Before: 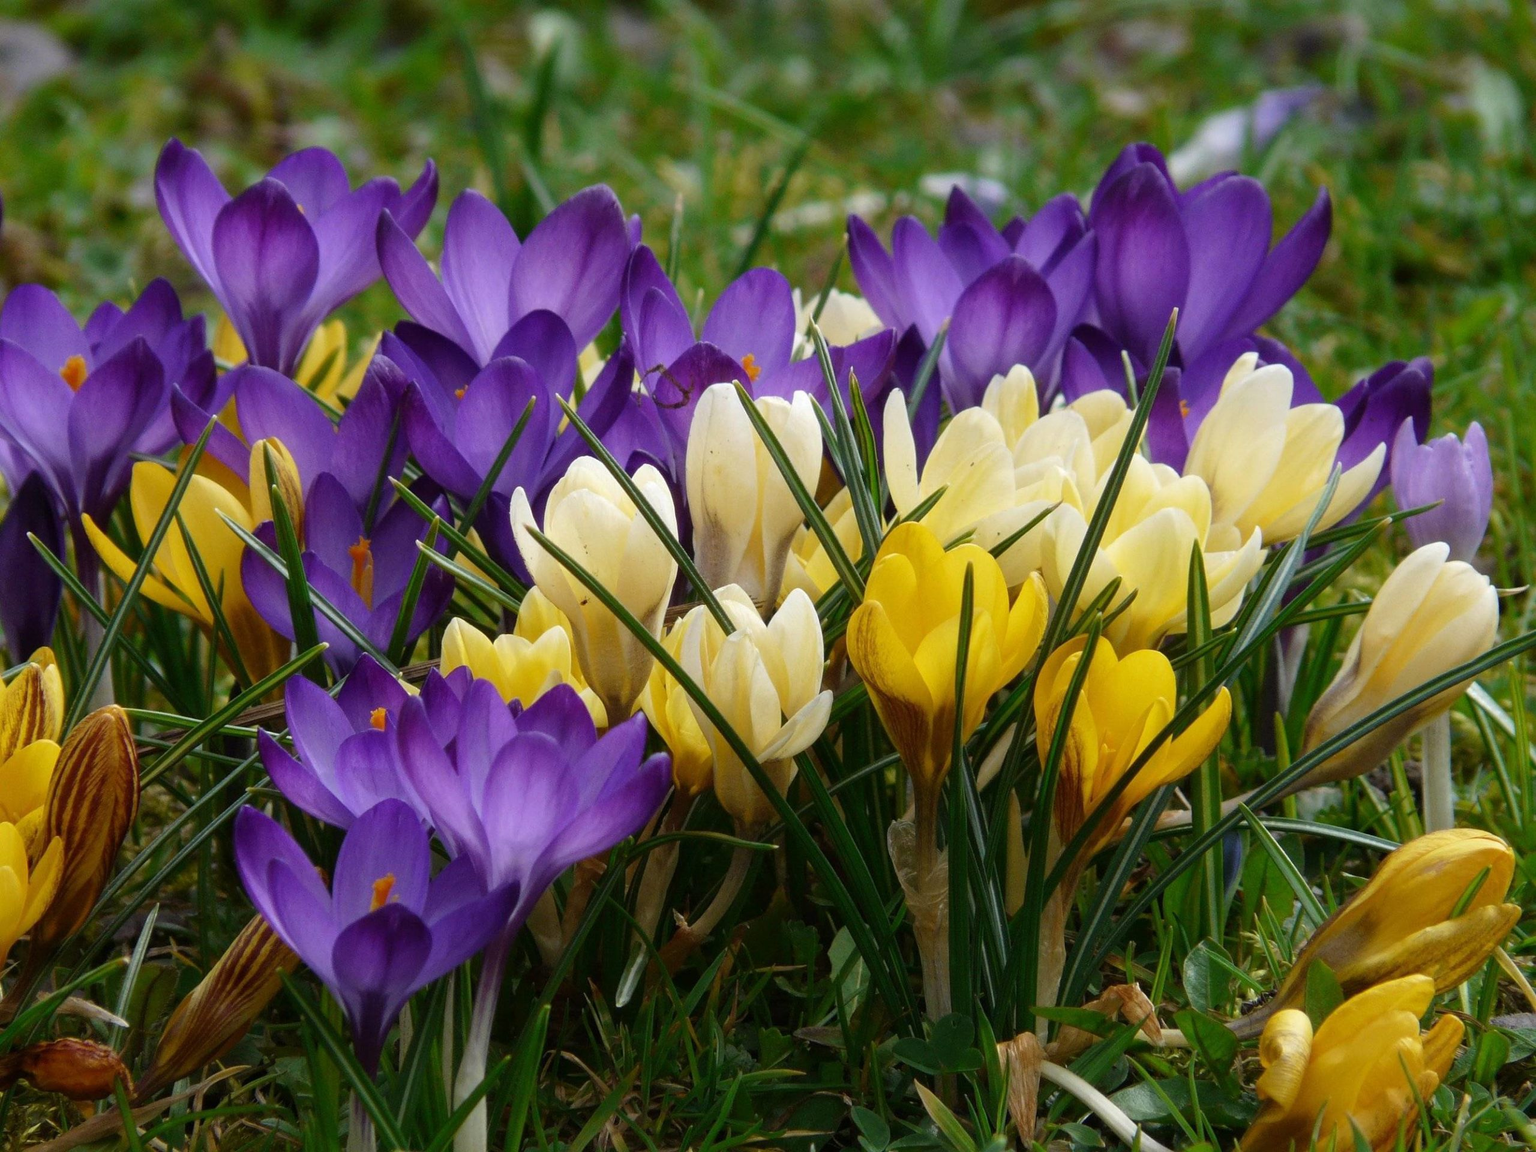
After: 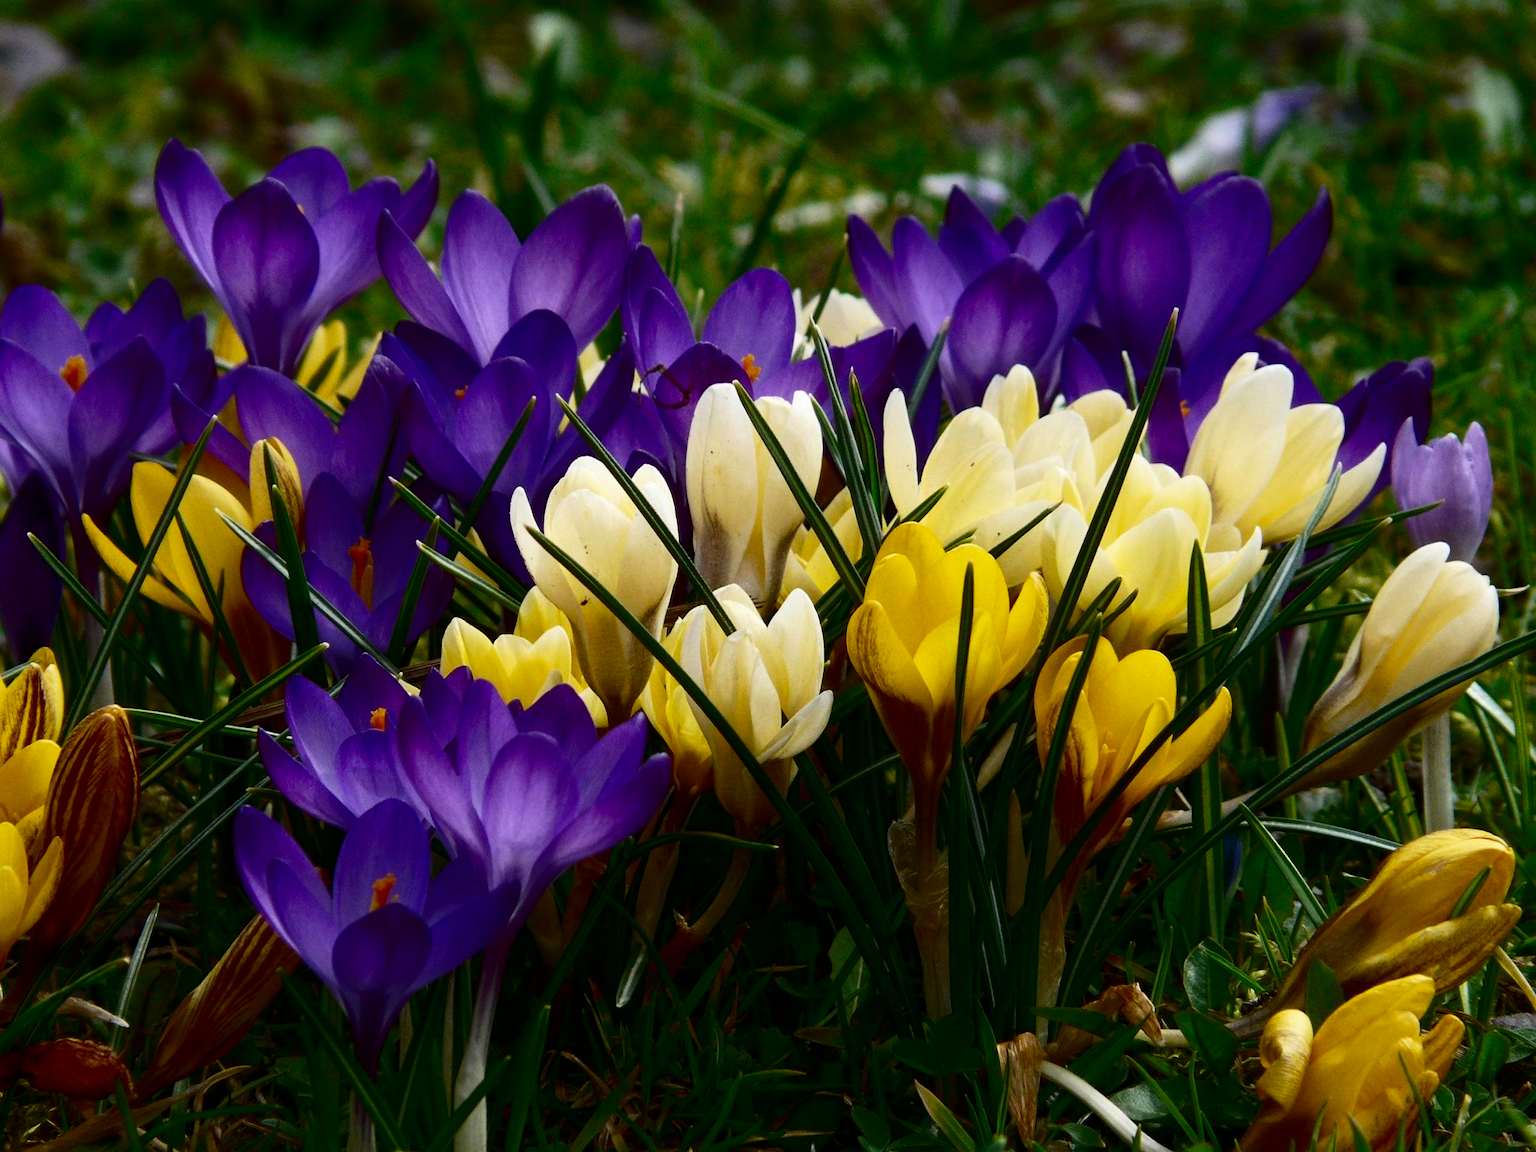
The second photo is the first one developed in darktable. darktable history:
contrast brightness saturation: contrast 0.238, brightness -0.221, saturation 0.138
